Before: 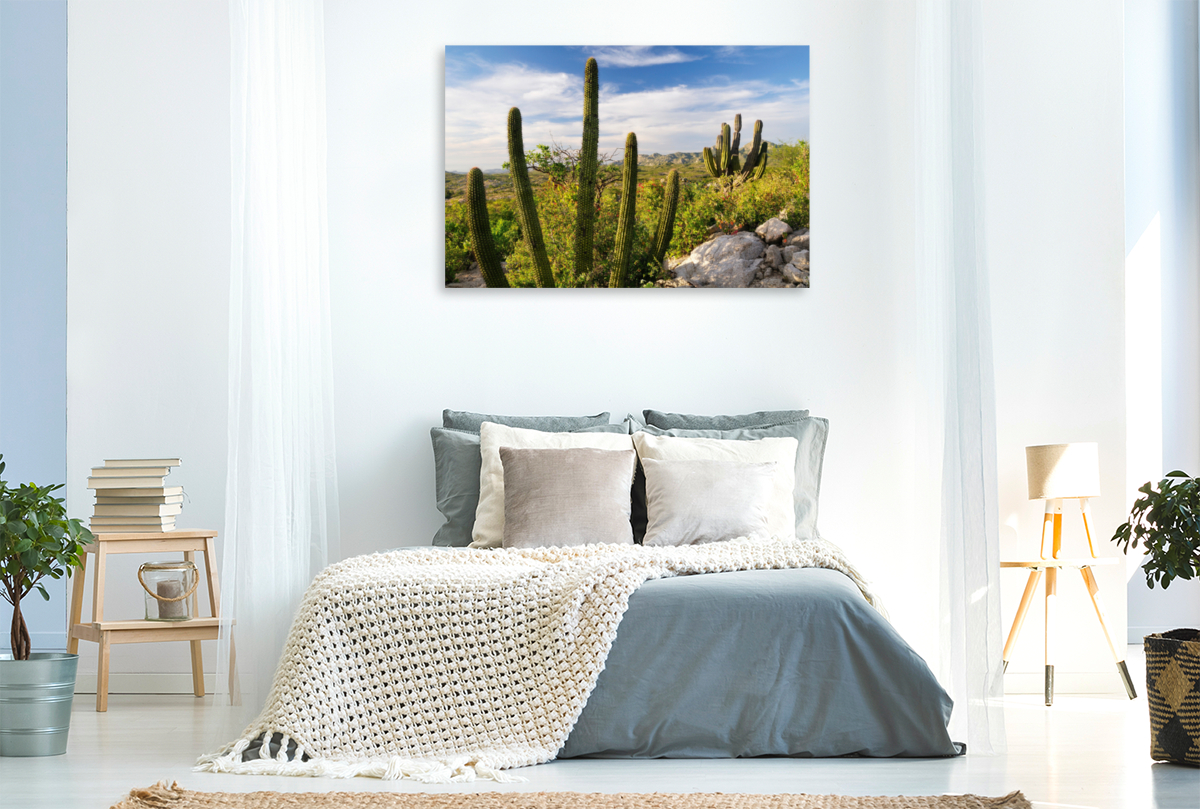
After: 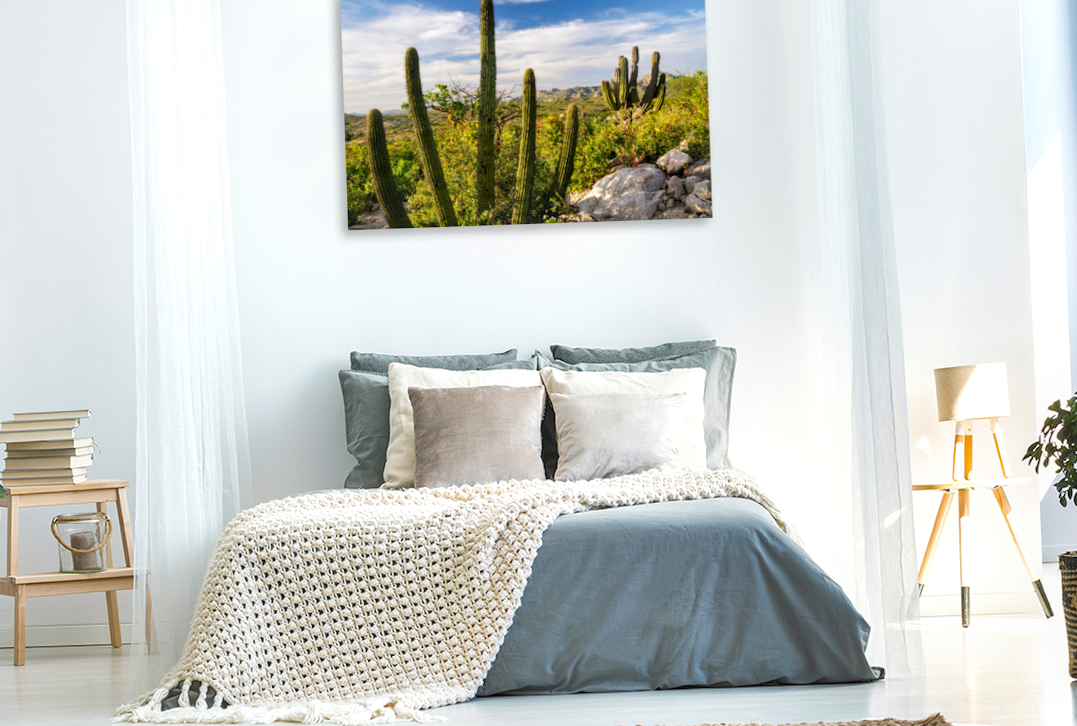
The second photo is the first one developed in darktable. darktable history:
local contrast: on, module defaults
crop and rotate: angle 1.96°, left 5.673%, top 5.673%
white balance: red 1, blue 1
color balance rgb: global vibrance 20%
